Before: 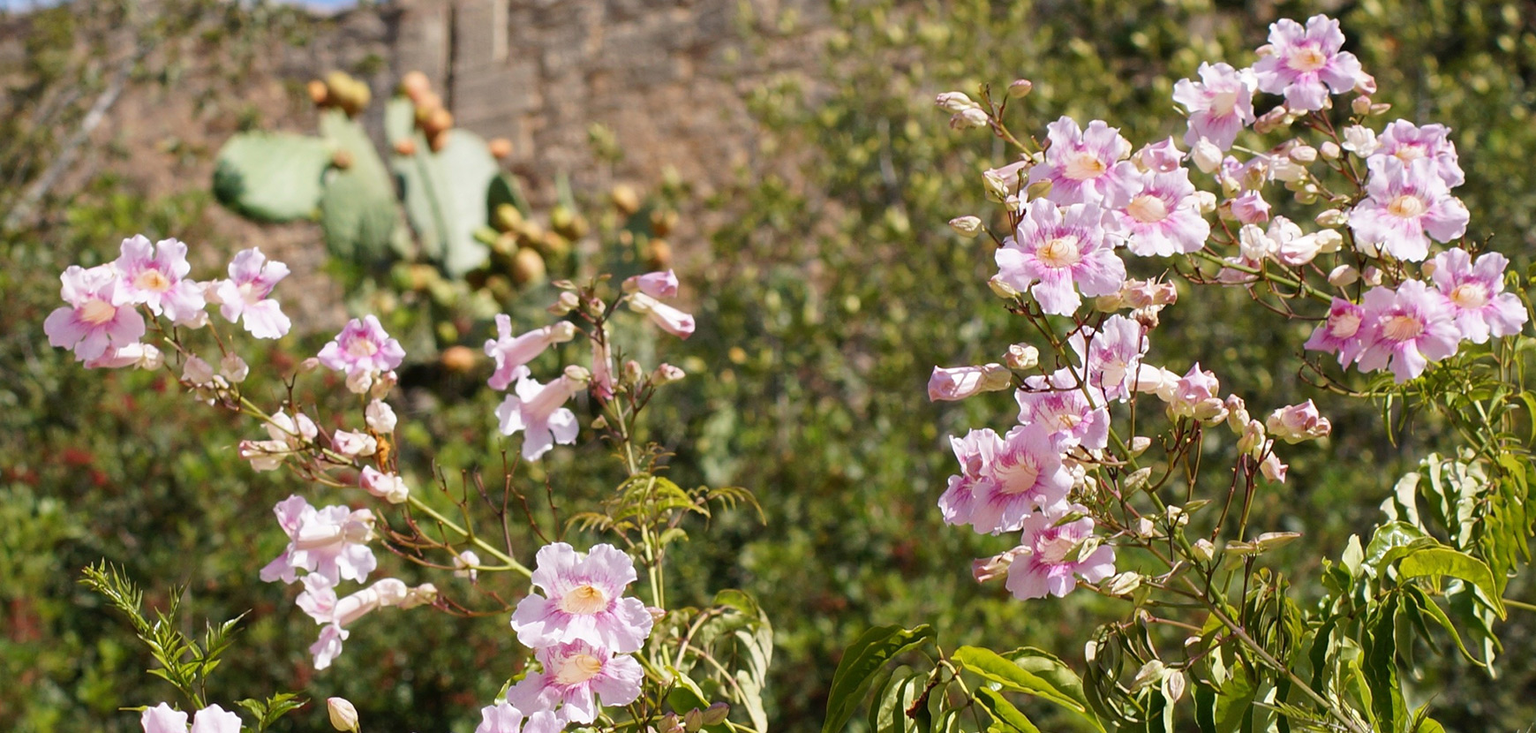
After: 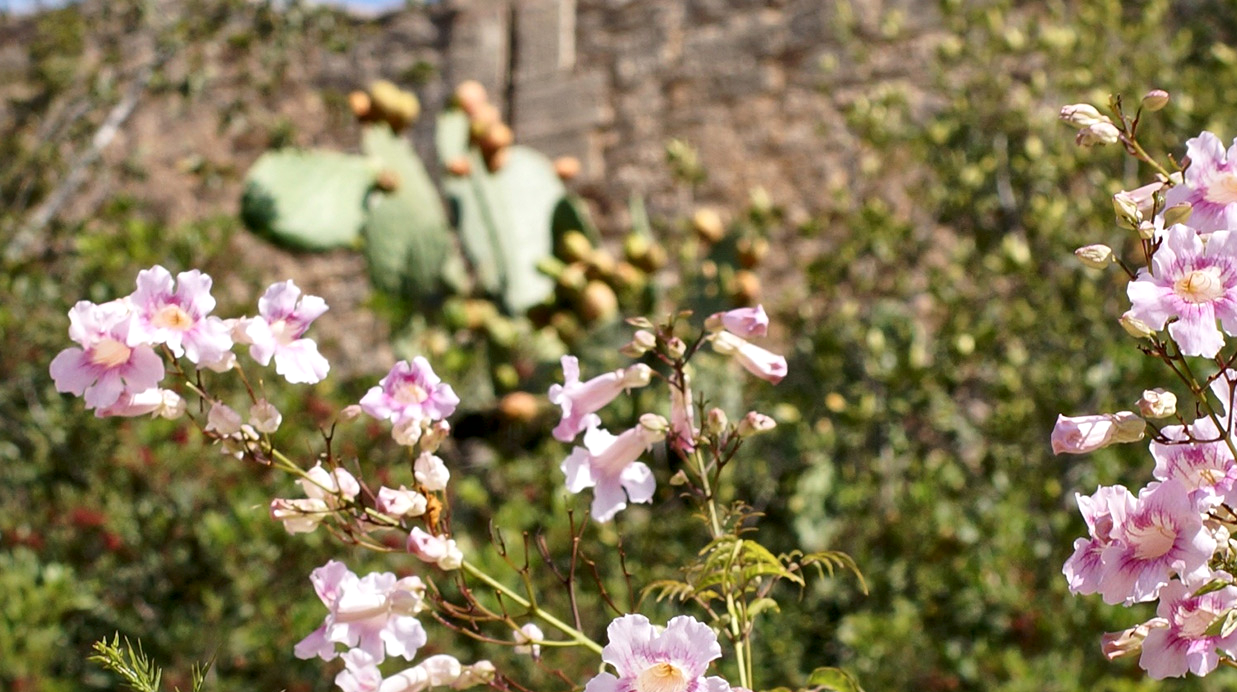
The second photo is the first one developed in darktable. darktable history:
crop: right 28.885%, bottom 16.626%
local contrast: mode bilateral grid, contrast 25, coarseness 60, detail 151%, midtone range 0.2
